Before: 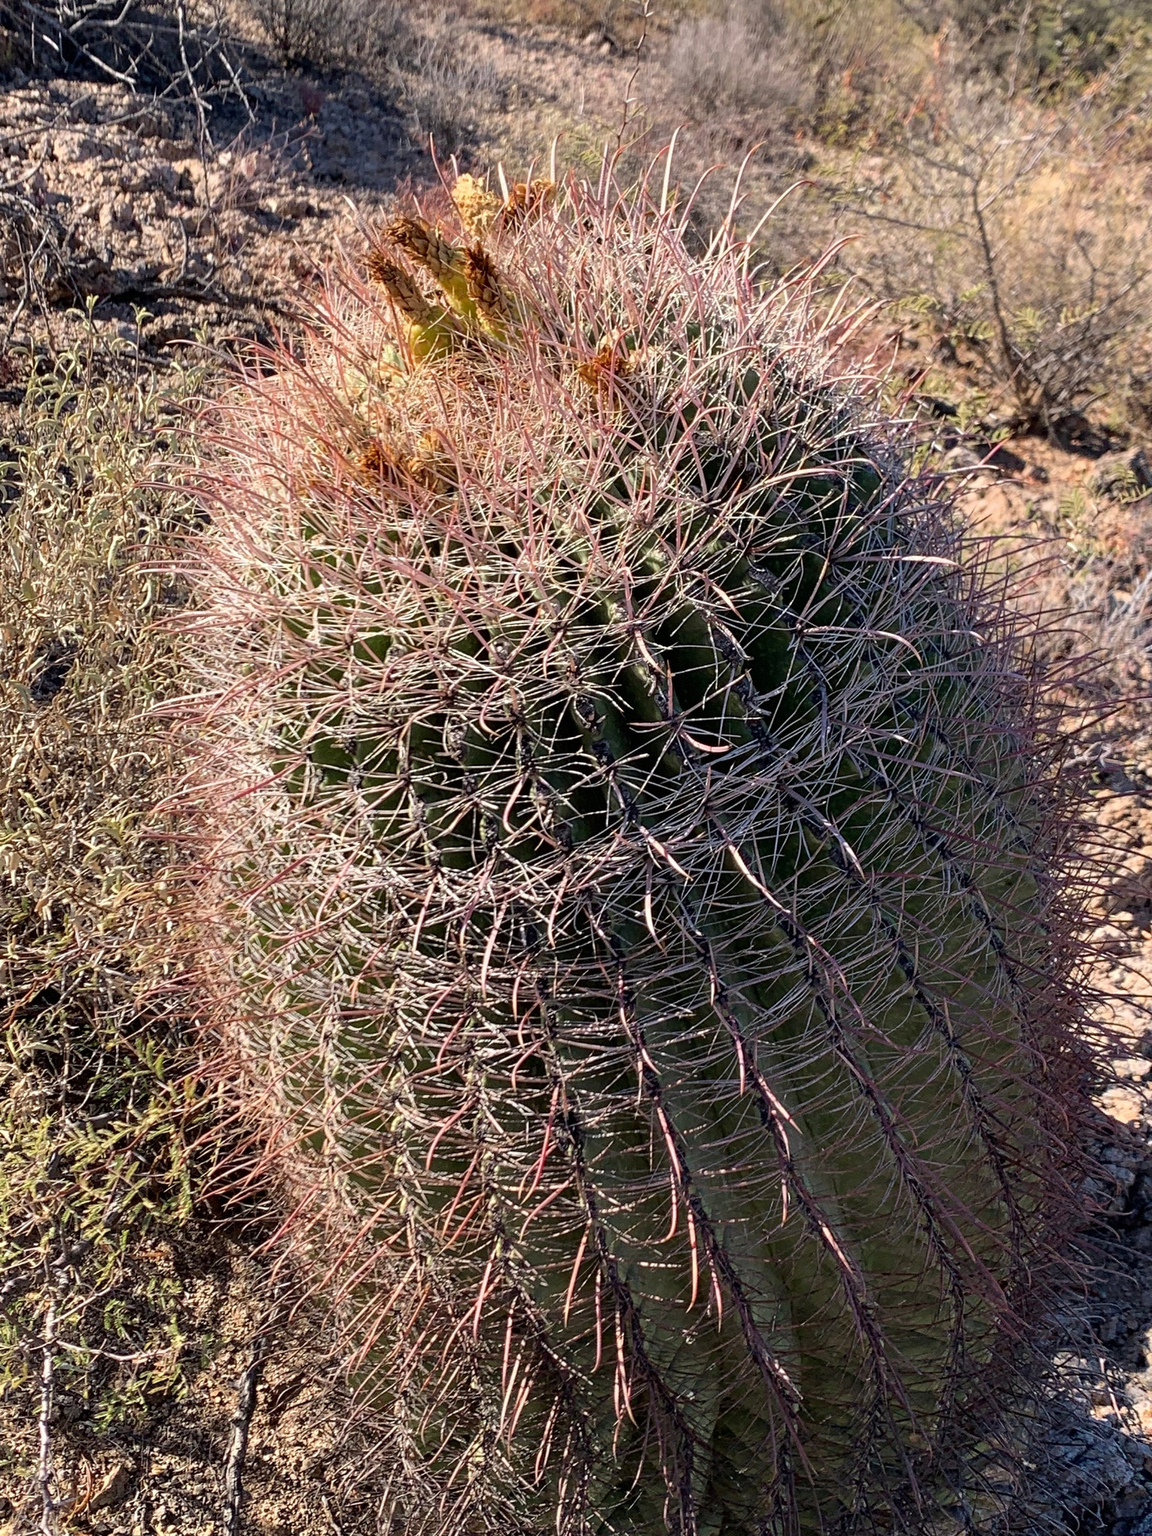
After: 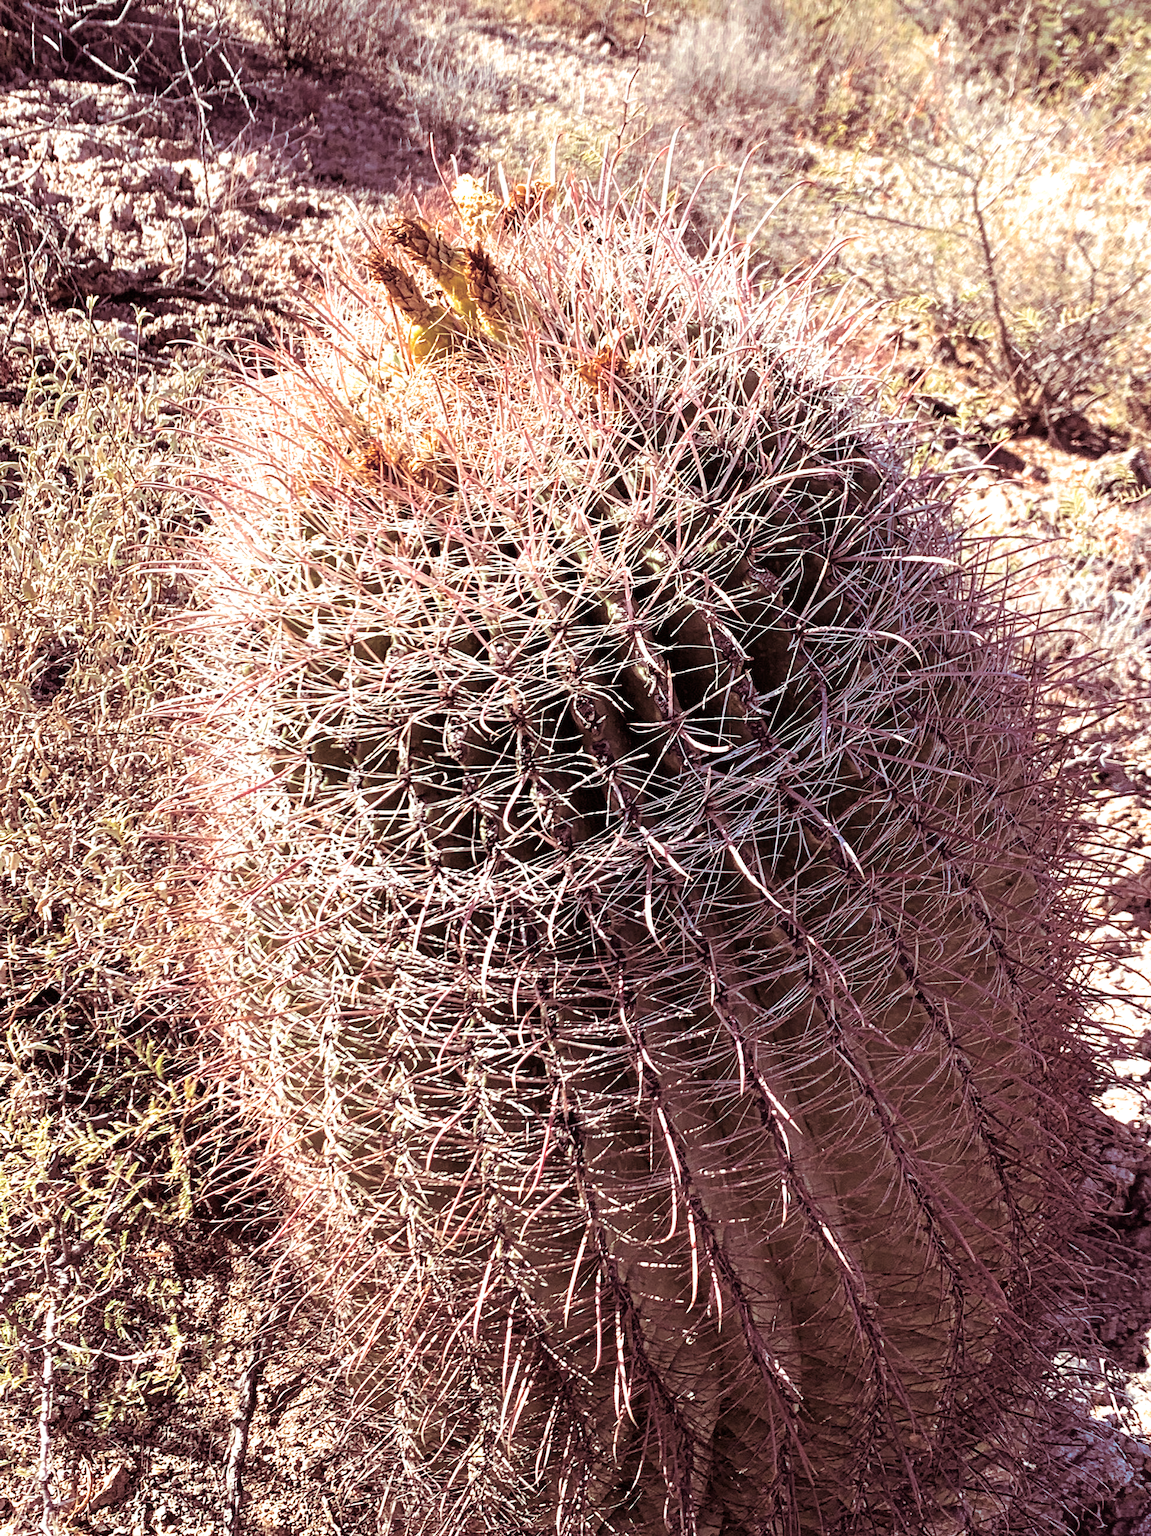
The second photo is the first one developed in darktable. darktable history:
split-toning: compress 20%
exposure: exposure 1 EV, compensate highlight preservation false
